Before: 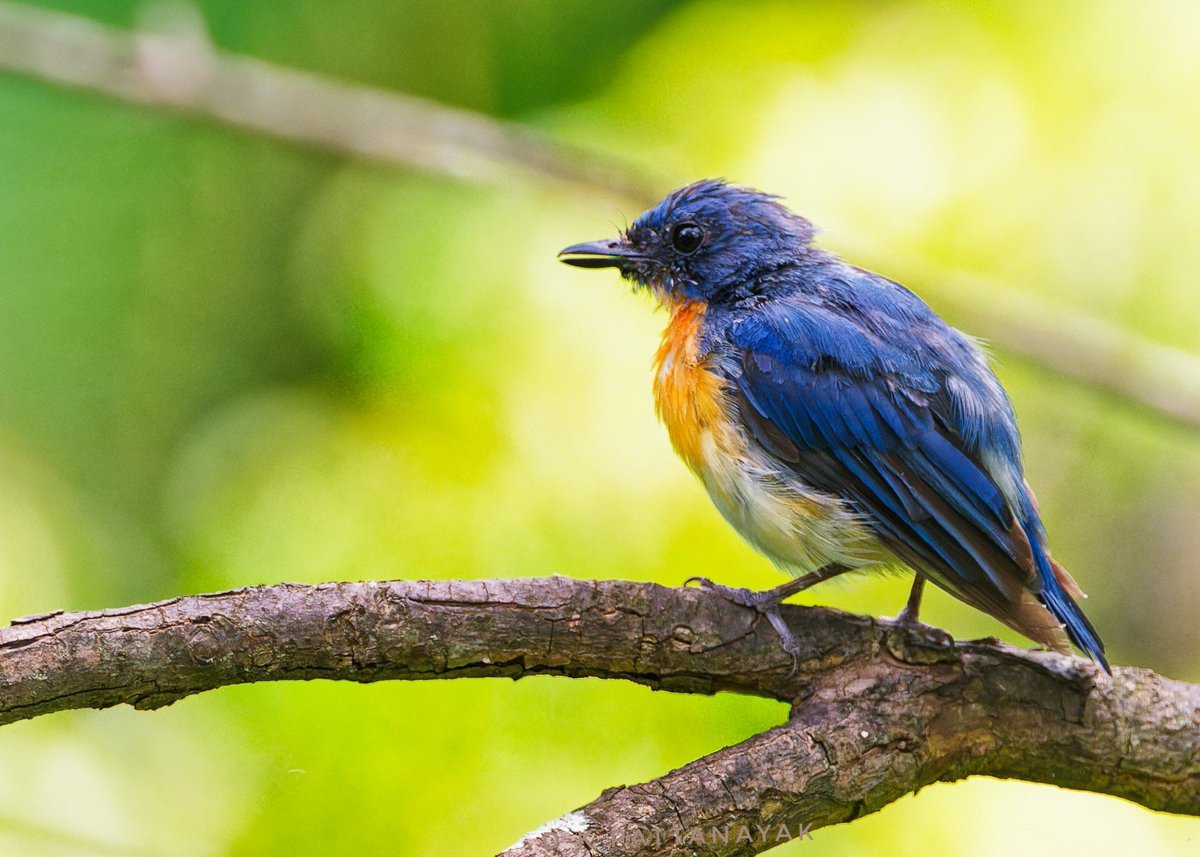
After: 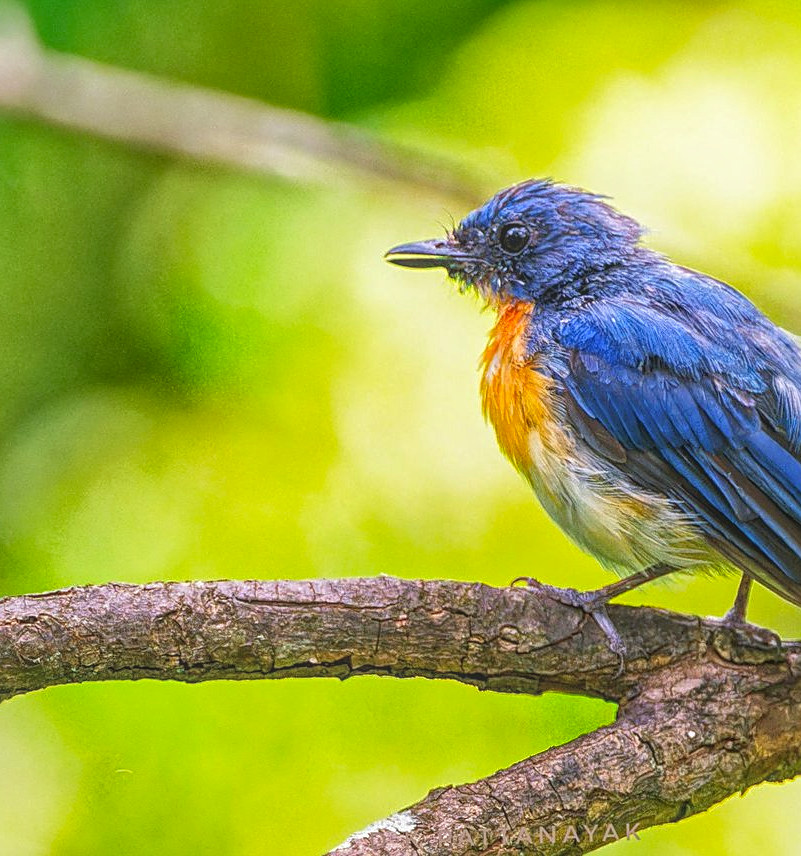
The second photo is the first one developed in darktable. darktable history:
sharpen: on, module defaults
crop and rotate: left 14.433%, right 18.794%
tone equalizer: edges refinement/feathering 500, mask exposure compensation -1.57 EV, preserve details no
contrast brightness saturation: contrast 0.041, saturation 0.164
local contrast: highlights 66%, shadows 33%, detail 166%, midtone range 0.2
